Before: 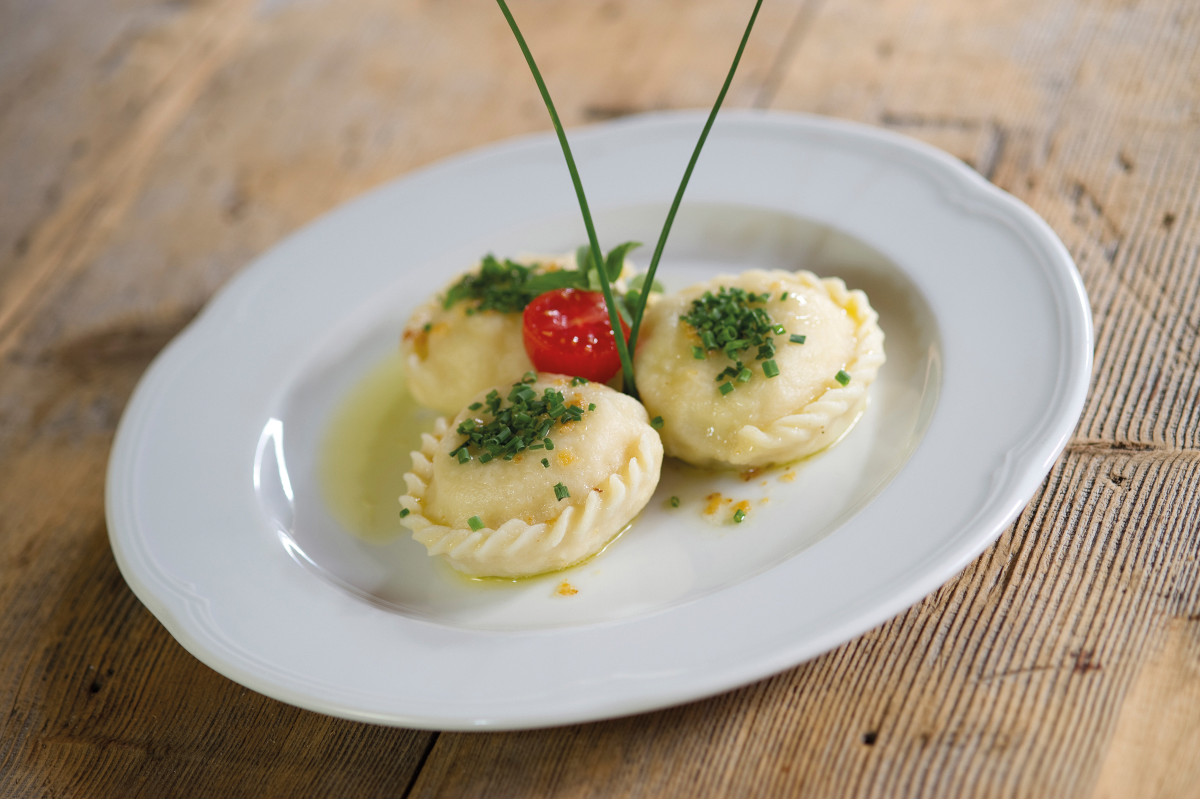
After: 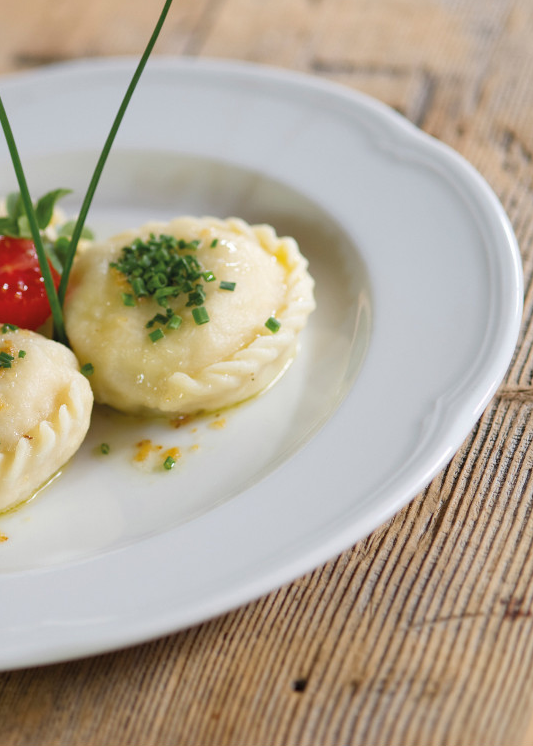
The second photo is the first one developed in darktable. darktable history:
crop: left 47.521%, top 6.747%, right 8.042%
exposure: exposure -0.012 EV, compensate highlight preservation false
